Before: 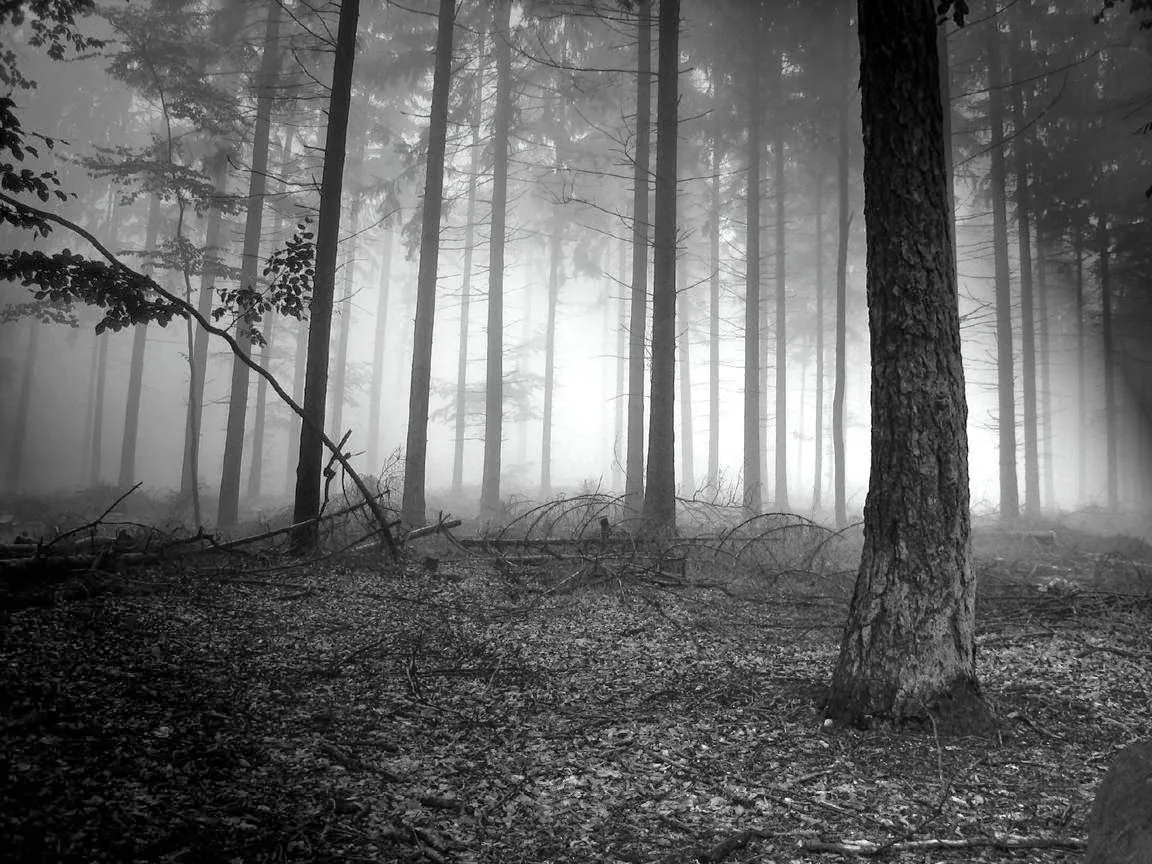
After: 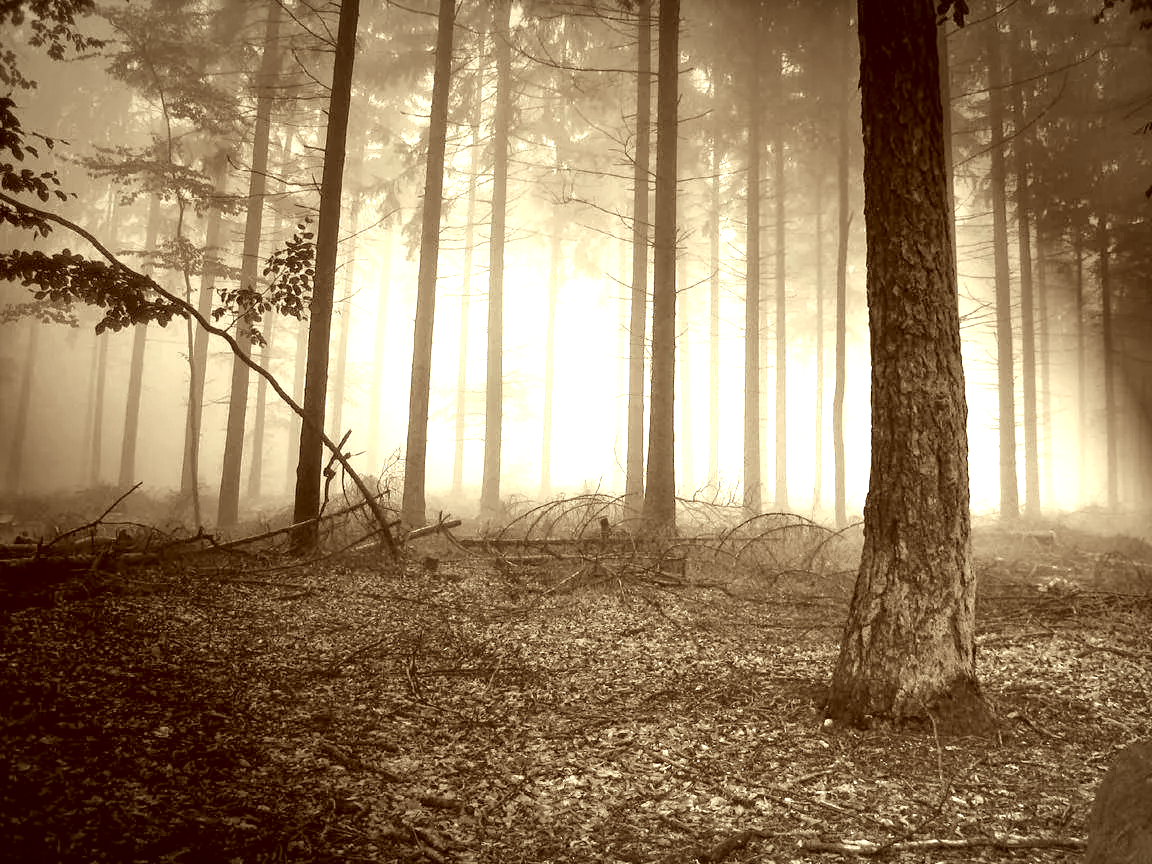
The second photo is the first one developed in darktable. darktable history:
color correction: highlights a* 1.18, highlights b* 24.15, shadows a* 15.66, shadows b* 24.89
vignetting: fall-off start 98.53%, fall-off radius 100.24%, saturation 0.002, width/height ratio 1.423
exposure: black level correction 0, exposure 0.949 EV, compensate highlight preservation false
